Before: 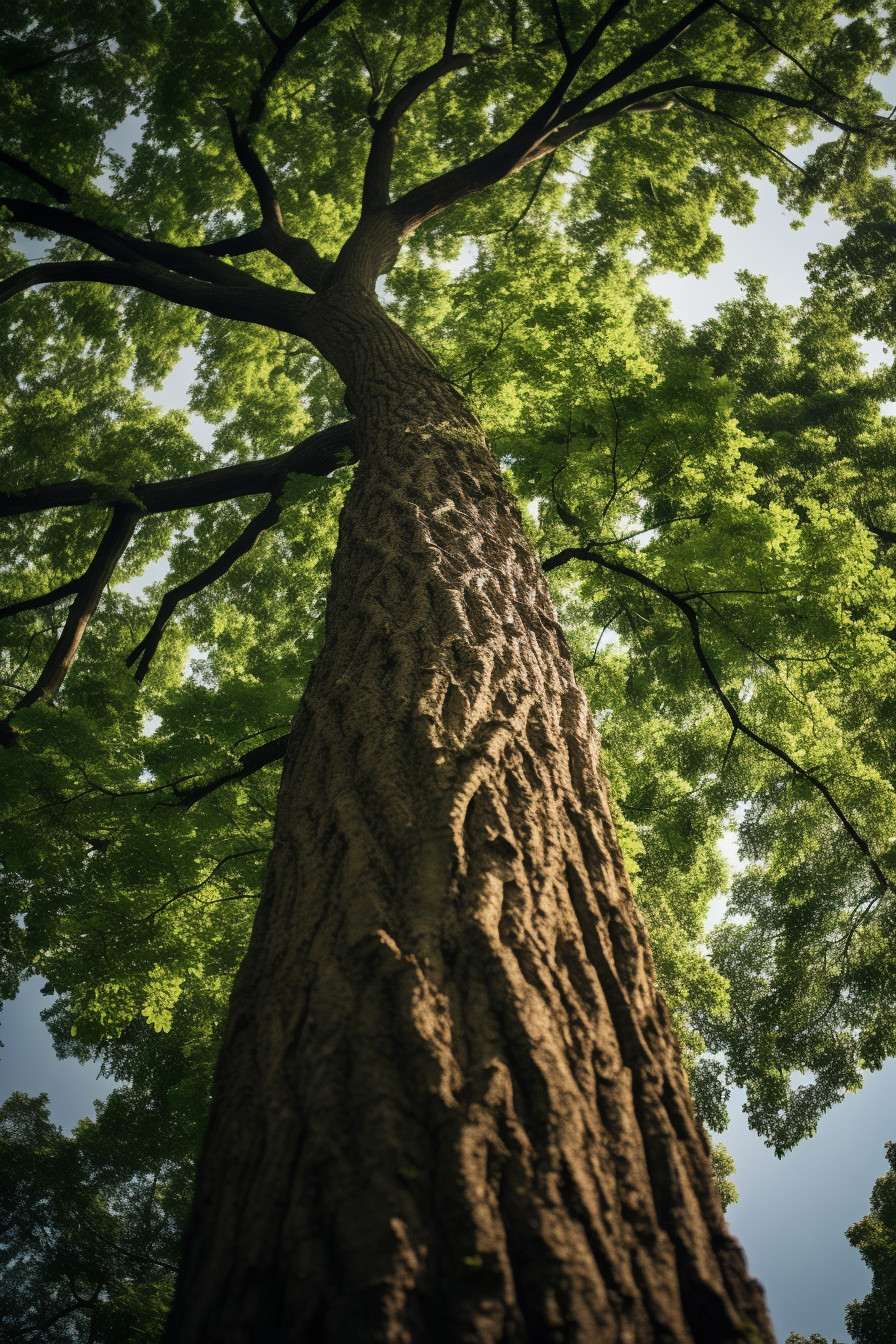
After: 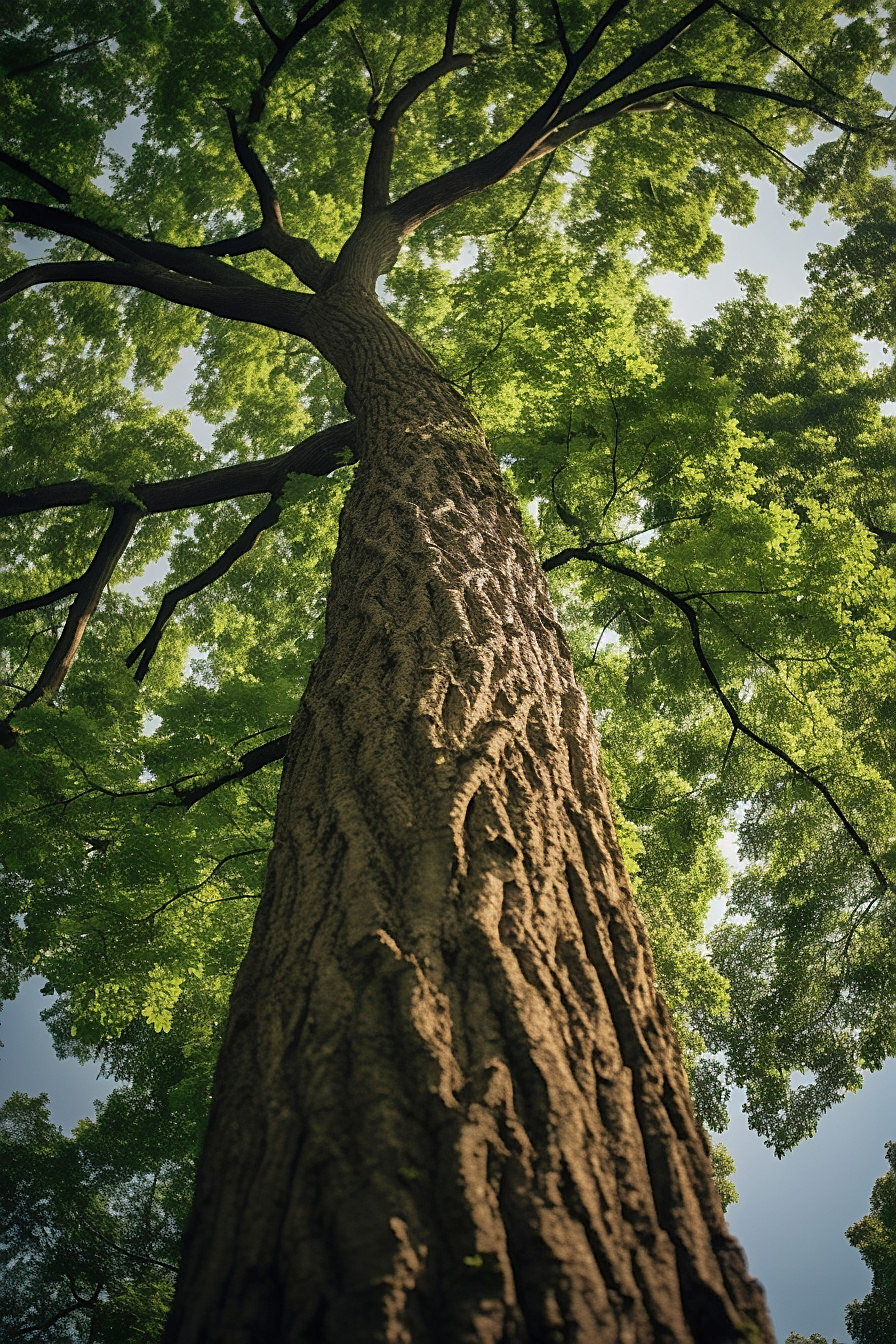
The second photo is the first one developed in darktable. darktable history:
sharpen: on, module defaults
shadows and highlights: highlights color adjustment 32.71%
